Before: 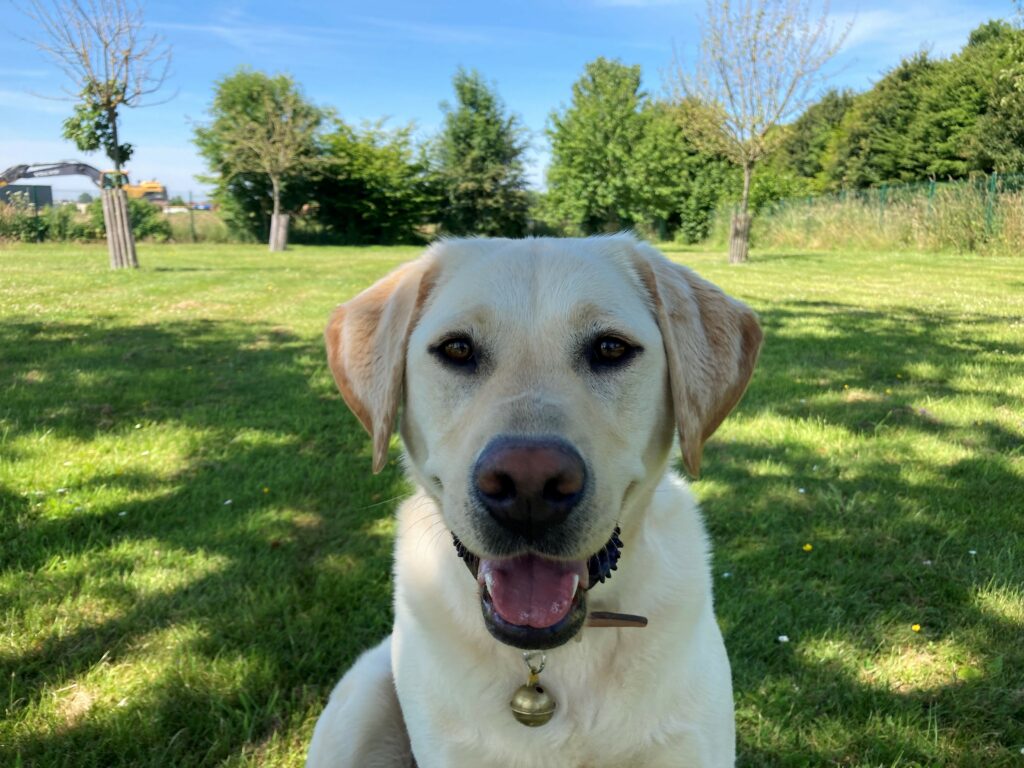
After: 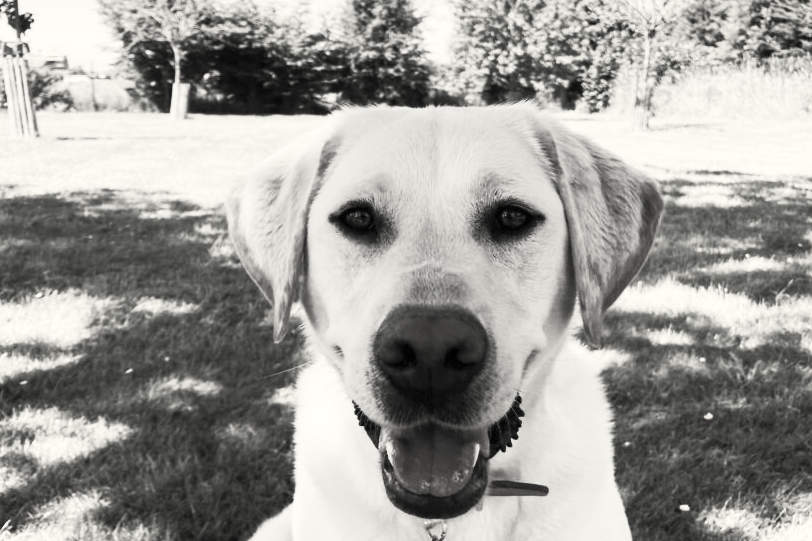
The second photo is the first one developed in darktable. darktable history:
color correction: highlights b* 3
crop: left 9.714%, top 17.067%, right 10.935%, bottom 12.367%
contrast brightness saturation: contrast 0.538, brightness 0.471, saturation -0.981
